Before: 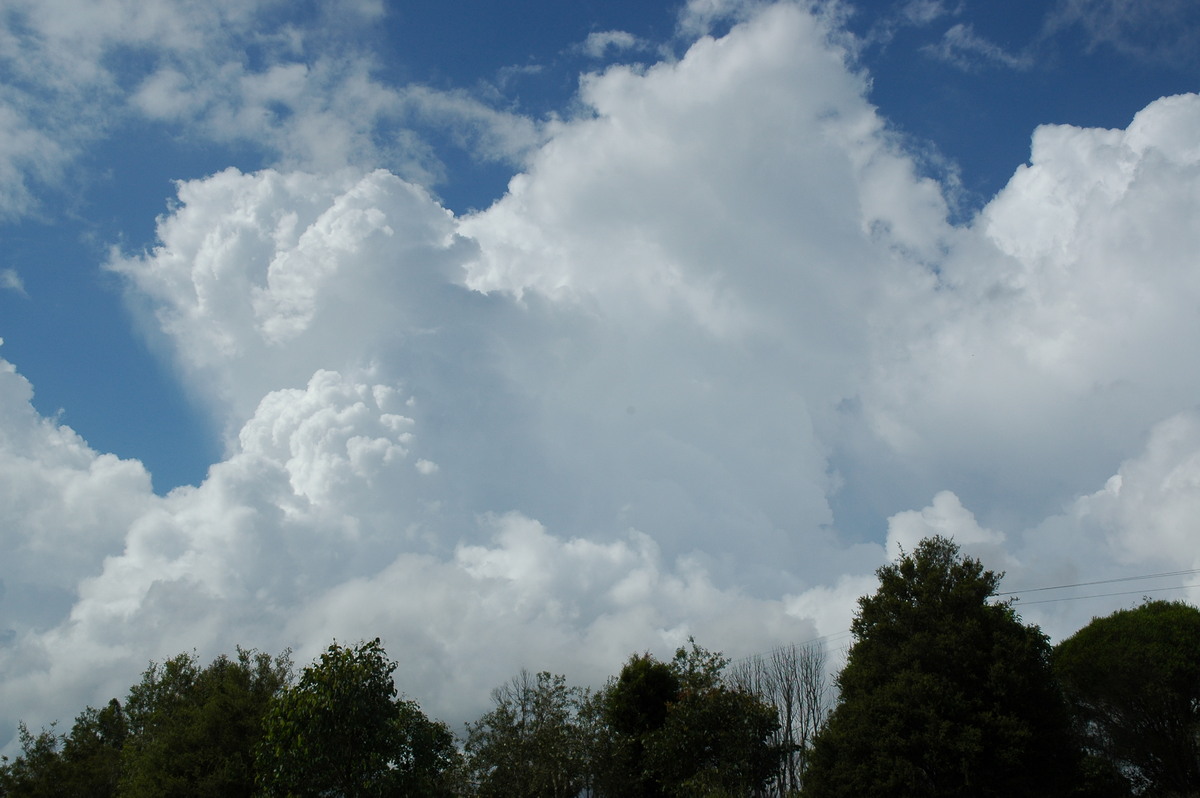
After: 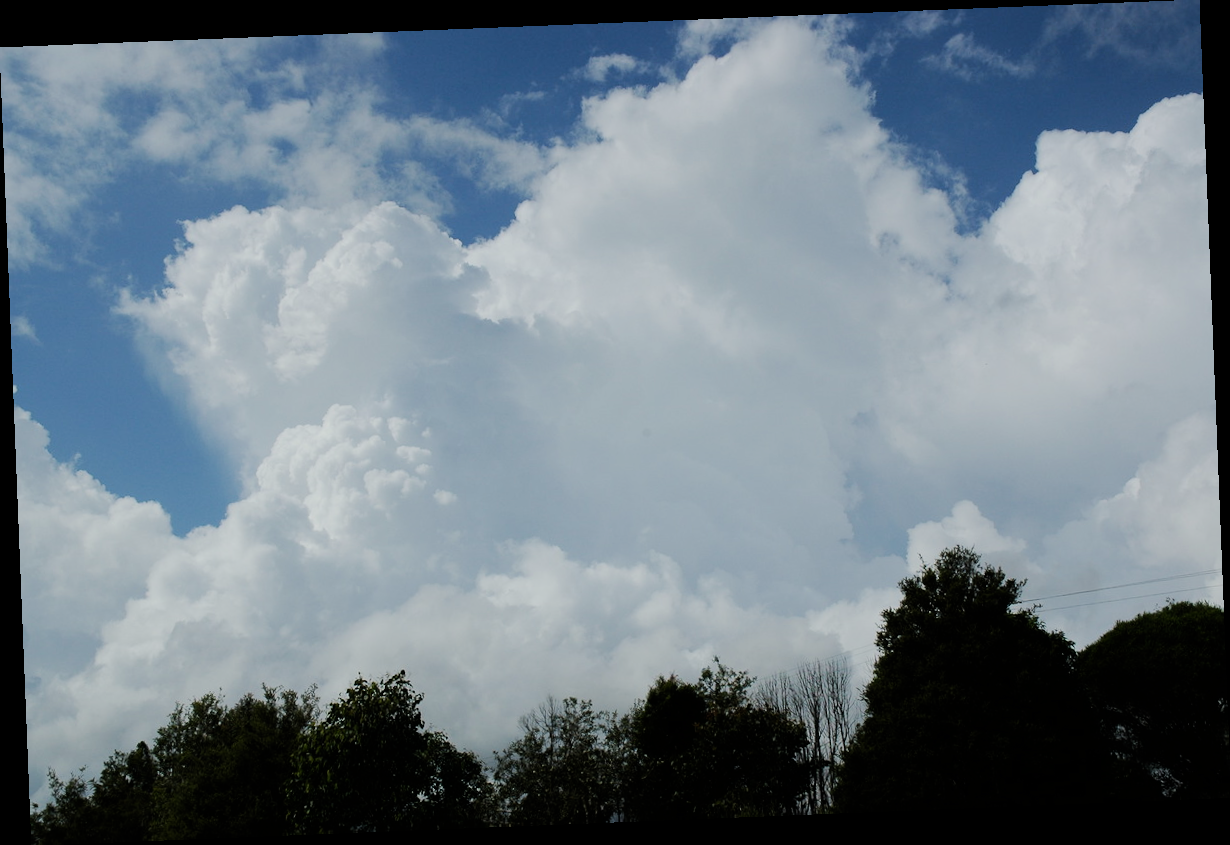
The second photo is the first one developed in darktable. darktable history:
rotate and perspective: rotation -2.29°, automatic cropping off
tone equalizer: -8 EV -0.417 EV, -7 EV -0.389 EV, -6 EV -0.333 EV, -5 EV -0.222 EV, -3 EV 0.222 EV, -2 EV 0.333 EV, -1 EV 0.389 EV, +0 EV 0.417 EV, edges refinement/feathering 500, mask exposure compensation -1.57 EV, preserve details no
filmic rgb: black relative exposure -7.65 EV, white relative exposure 4.56 EV, hardness 3.61
